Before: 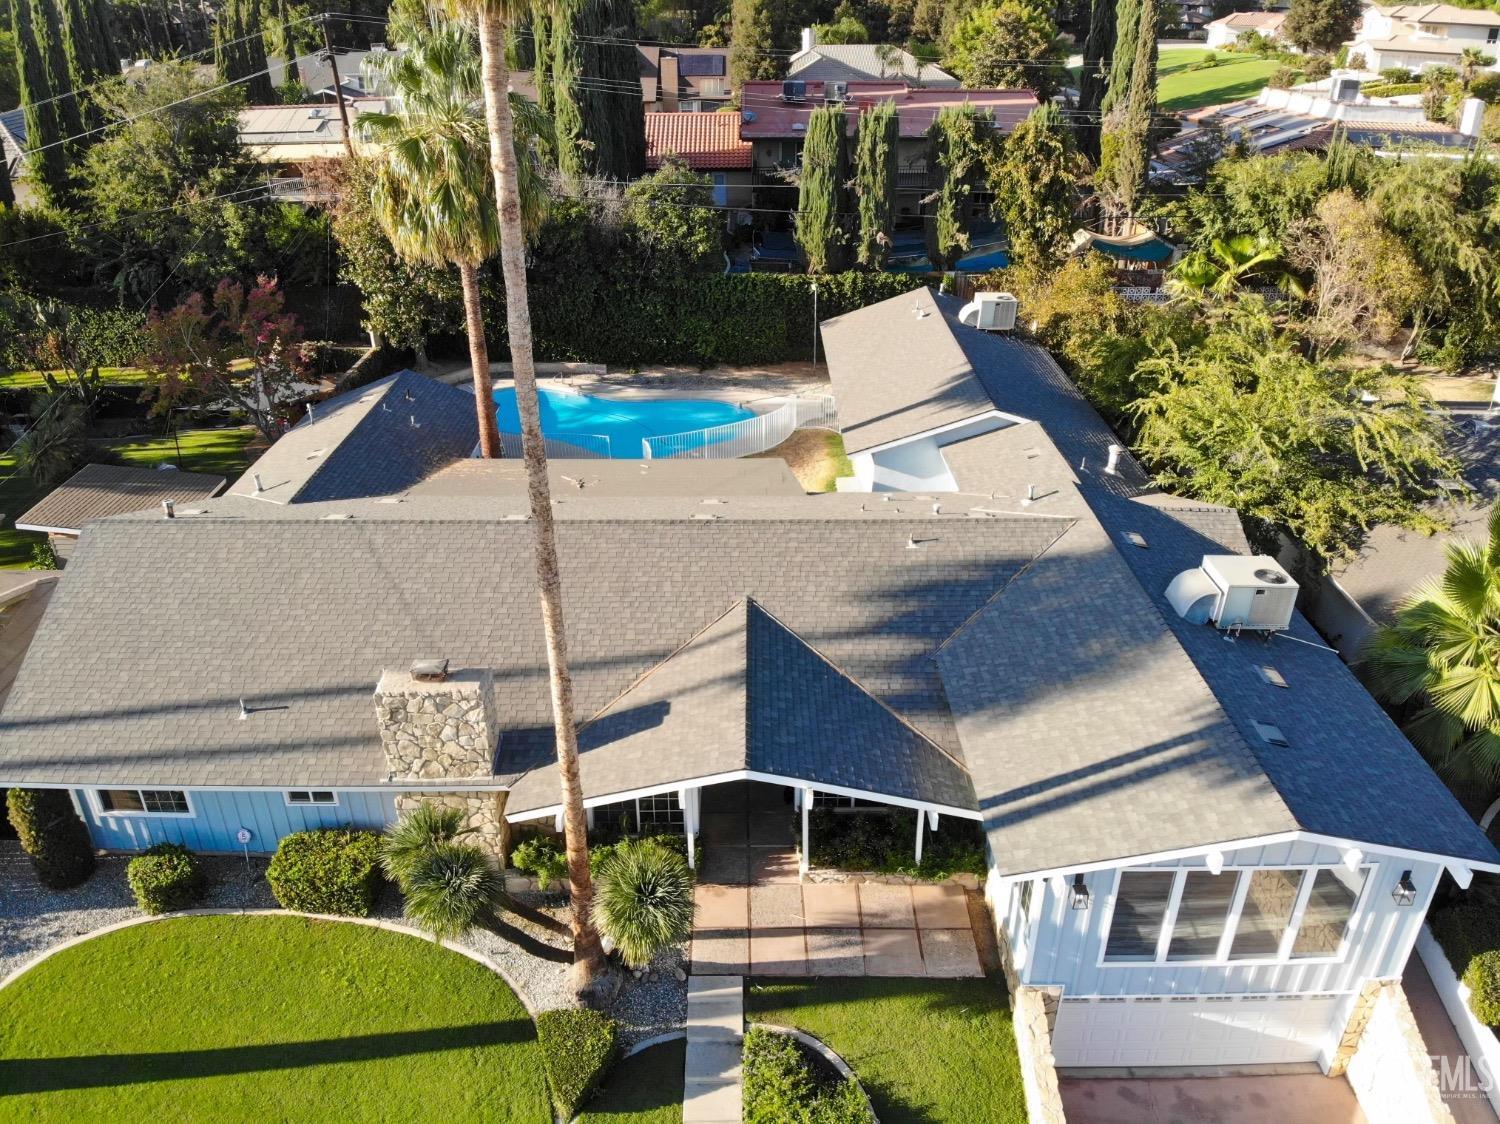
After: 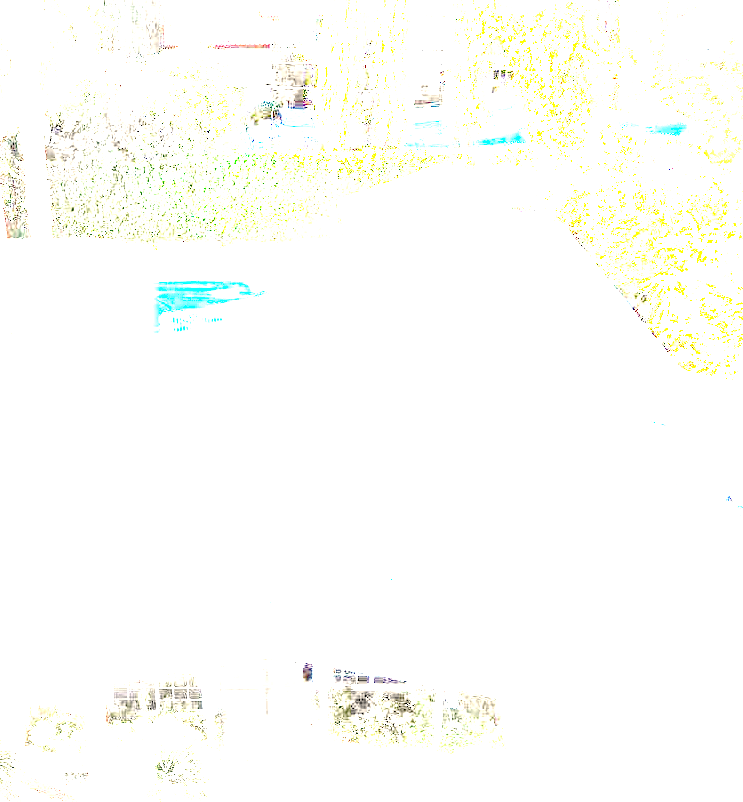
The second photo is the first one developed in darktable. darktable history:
white balance: red 1.138, green 0.996, blue 0.812
exposure: exposure 8 EV, compensate highlight preservation false
vignetting: fall-off start 73.57%, center (0.22, -0.235)
crop: left 32.075%, top 10.976%, right 18.355%, bottom 17.596%
